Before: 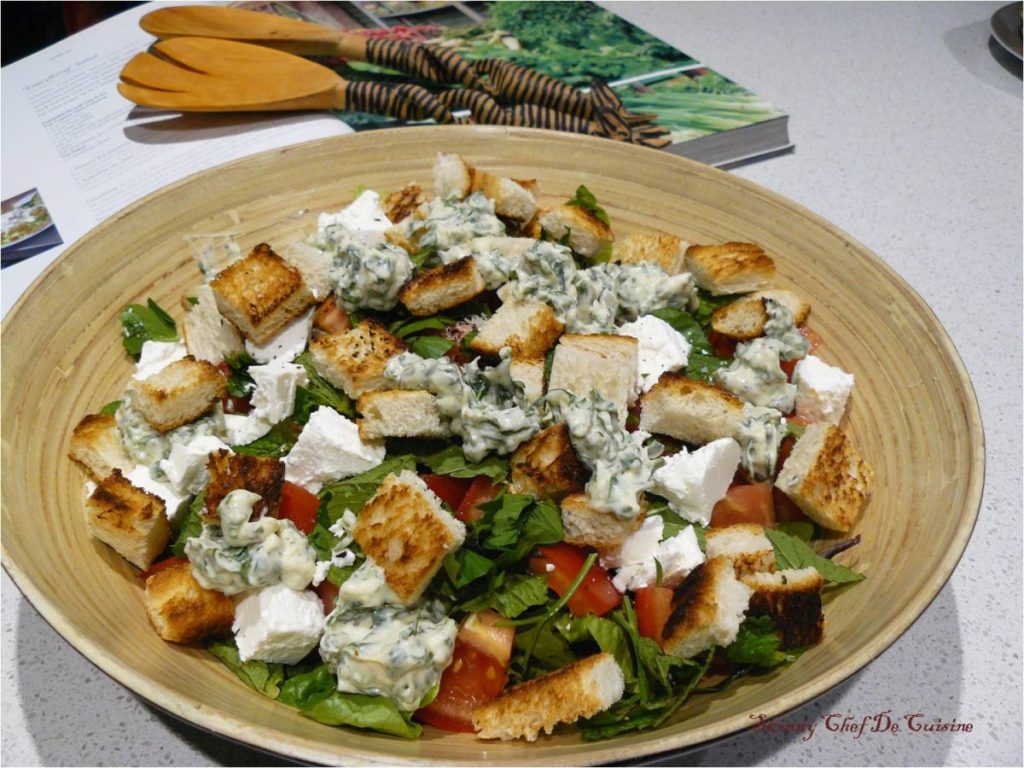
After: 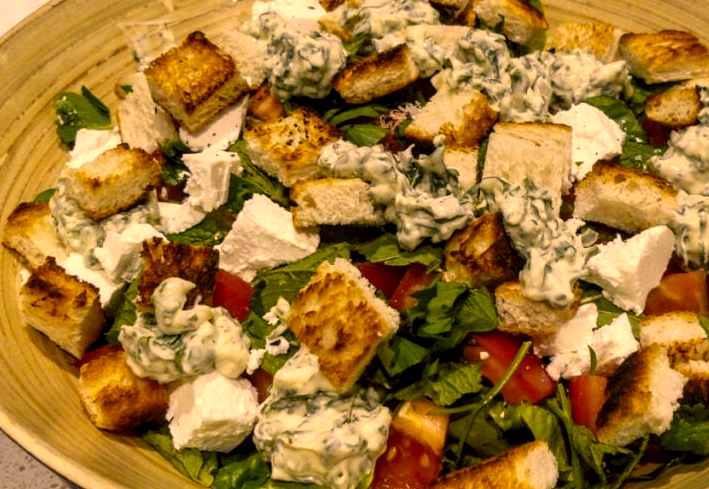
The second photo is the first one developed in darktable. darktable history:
crop: left 6.488%, top 27.668%, right 24.183%, bottom 8.656%
color correction: highlights a* 17.94, highlights b* 35.39, shadows a* 1.48, shadows b* 6.42, saturation 1.01
local contrast: detail 142%
